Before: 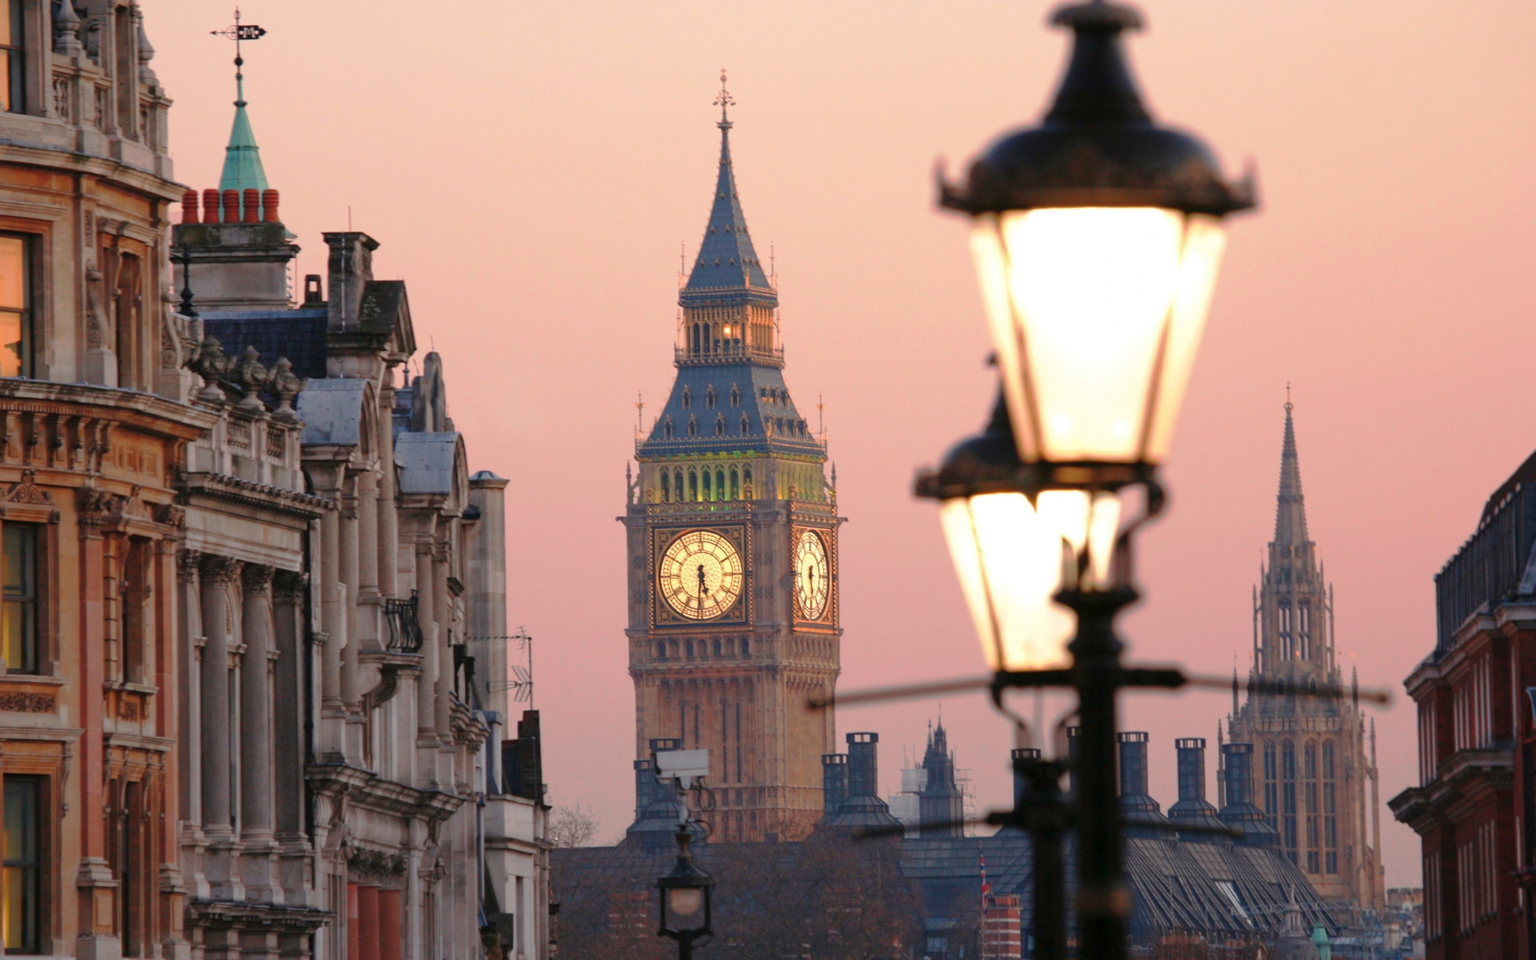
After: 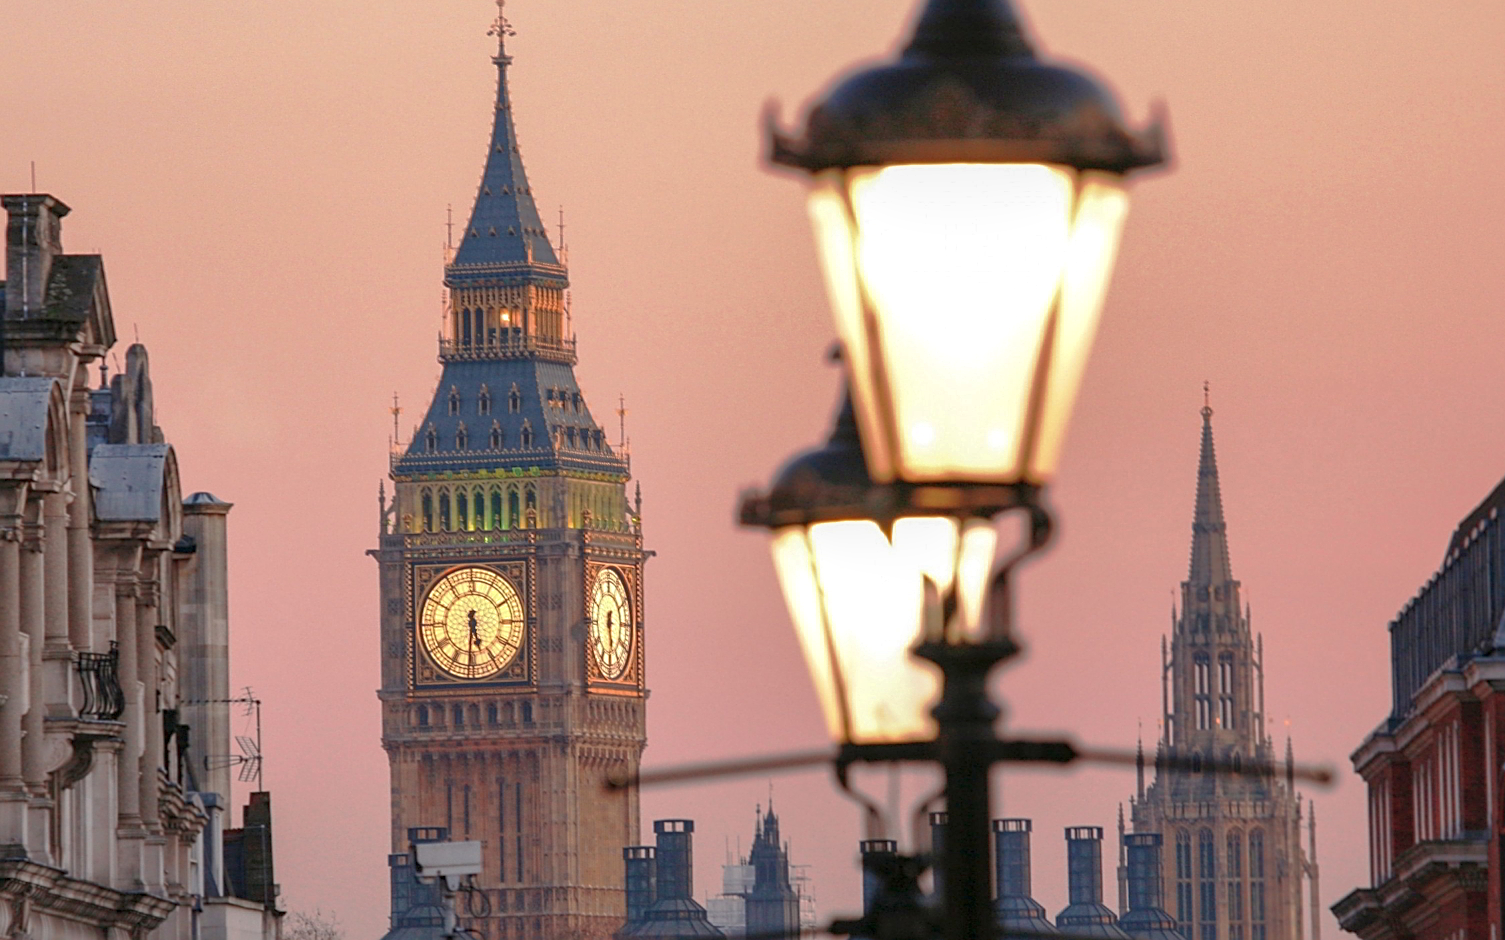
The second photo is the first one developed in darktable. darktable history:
crop and rotate: left 21.082%, top 8.072%, right 0.497%, bottom 13.565%
sharpen: on, module defaults
local contrast: on, module defaults
shadows and highlights: on, module defaults
